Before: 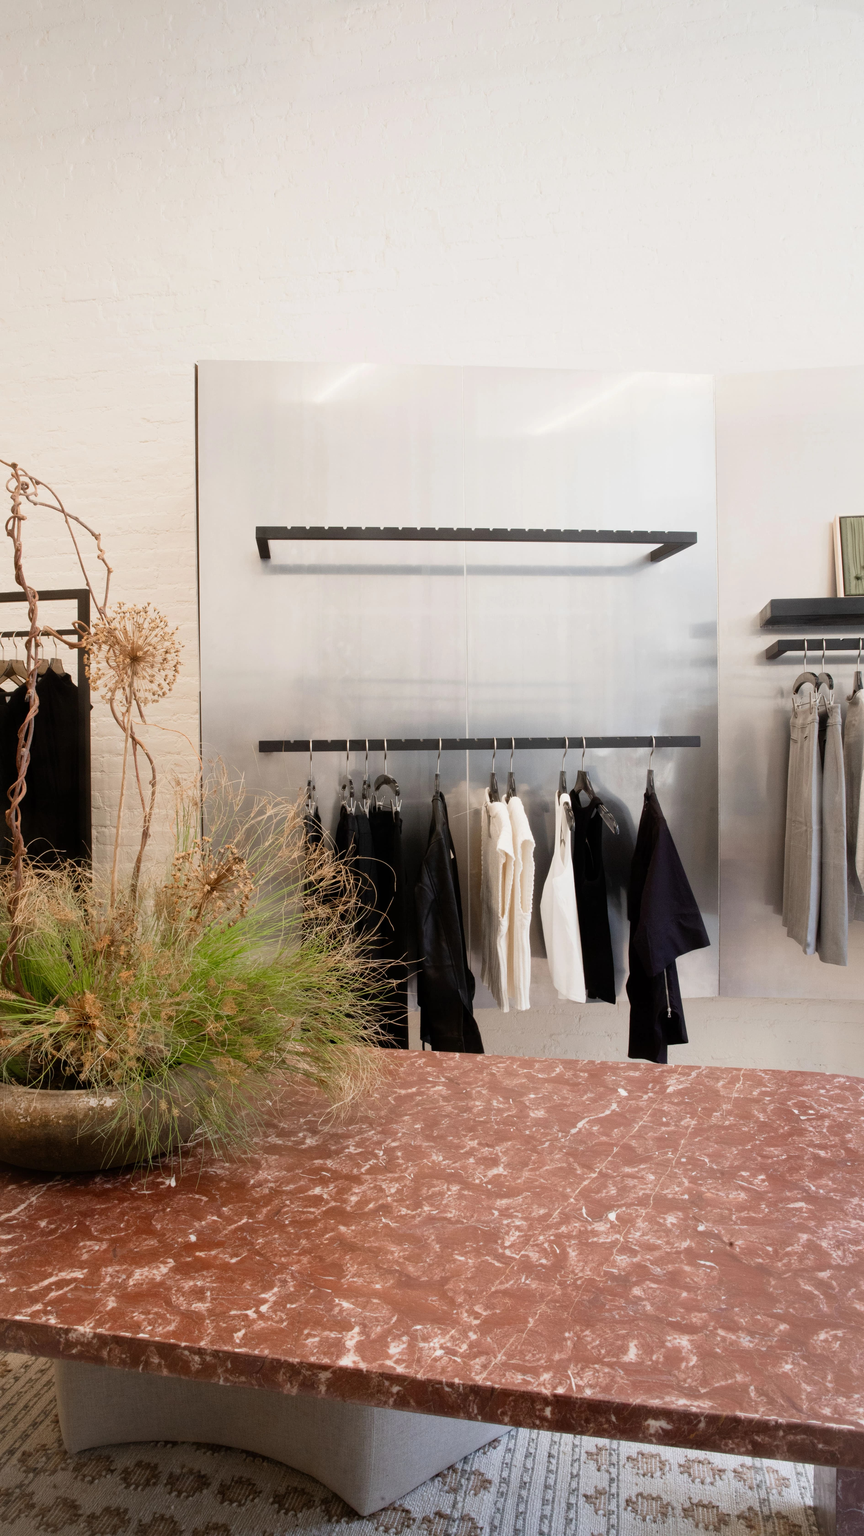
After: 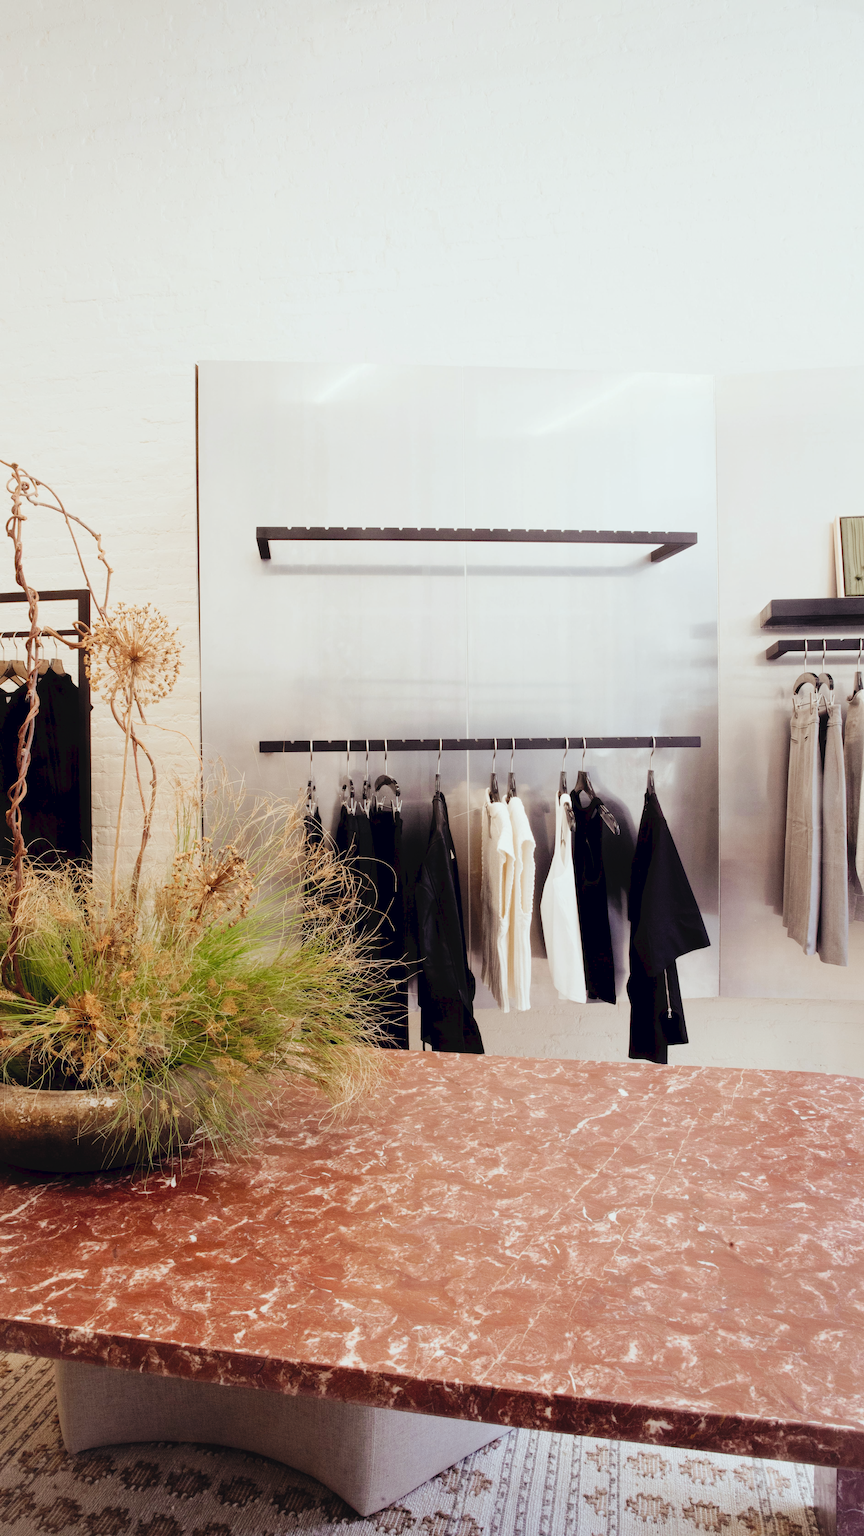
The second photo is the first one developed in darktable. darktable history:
tone curve: curves: ch0 [(0, 0) (0.003, 0.044) (0.011, 0.045) (0.025, 0.048) (0.044, 0.051) (0.069, 0.065) (0.1, 0.08) (0.136, 0.108) (0.177, 0.152) (0.224, 0.216) (0.277, 0.305) (0.335, 0.392) (0.399, 0.481) (0.468, 0.579) (0.543, 0.658) (0.623, 0.729) (0.709, 0.8) (0.801, 0.867) (0.898, 0.93) (1, 1)], preserve colors none
color look up table: target L [94.96, 87.9, 85.96, 78.31, 74.36, 52.58, 58.43, 57.8, 48.7, 45.55, 25.52, 8.802, 200.32, 88.91, 68.54, 69.46, 65.47, 48.22, 48.43, 43.68, 36.72, 32.99, 28.53, 23.03, 13.64, 88.26, 72.09, 63.69, 65.59, 57.95, 48.07, 52.48, 53.53, 43.89, 35.53, 35.31, 30.36, 36.17, 28.92, 9.28, 2.58, 84.85, 86.08, 74.77, 63.61, 52.35, 51.13, 36.92, 35.65], target a [-9.055, -7.592, -33.31, -58.05, -68.3, -48.02, -23.29, -40.06, -13.98, -37.8, -18.31, -9.307, 0, 5.148, 33.15, 31.35, 7.087, 65.96, 33.76, 62.49, 42.74, 5.179, 7.094, 31.69, 21.57, 19.17, 46.51, 73.3, 49.33, 2.413, 18.37, 62.35, 90.15, 46.81, 42.06, 32.84, 33.4, 55.46, 47.4, 33.78, 14, -39.48, -20.21, -29.56, -15.41, -21.16, 0.632, -6.552, -16.73], target b [24.17, 83.7, 70.1, 20.92, 42.58, 42.13, 18.1, 1.564, 42.92, 27.34, 18.42, 6.614, 0, 2.691, 7.769, 40.79, 43.47, 39.92, 44.56, 22.76, 9.065, 30.78, 8.769, 25.43, 12.38, -9.413, -18.78, -52.62, -47.66, 1.373, -69.98, -38.75, -69.71, -5.256, -53.98, -22.31, -1.768, -49.7, -72.24, -41.42, -7.314, -16, -9.331, -29, -42.89, -21.46, -29.84, -27.82, -7.853], num patches 49
